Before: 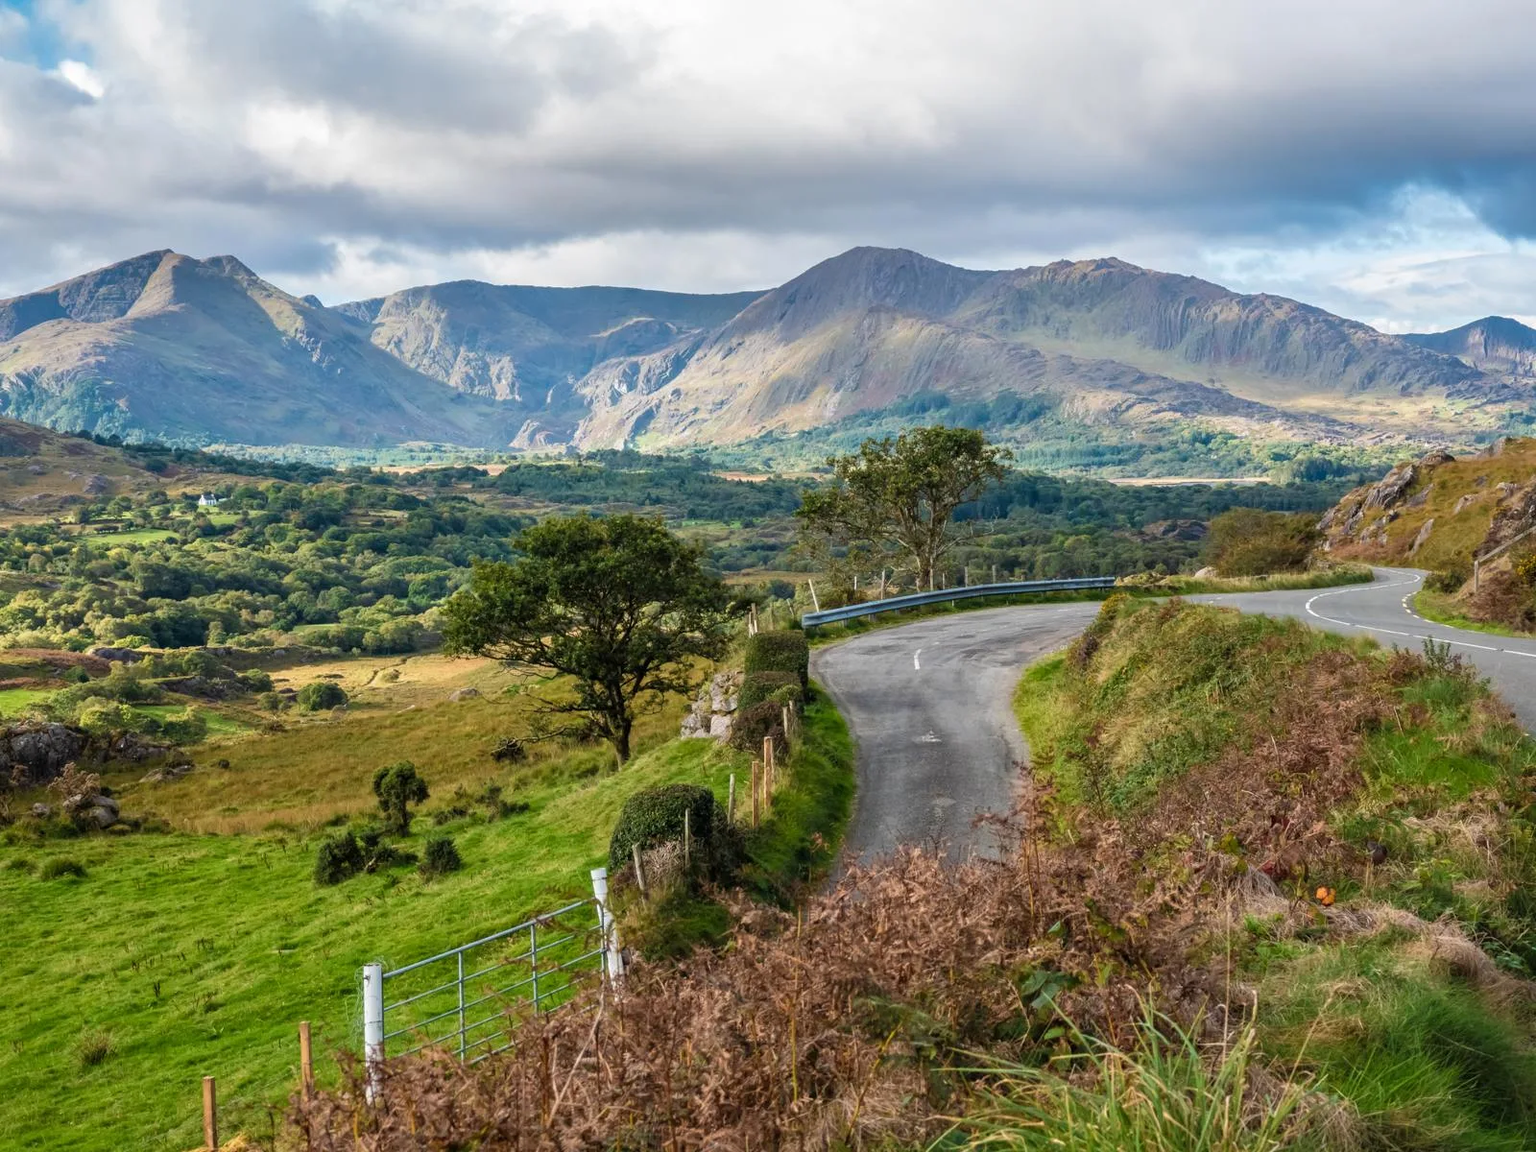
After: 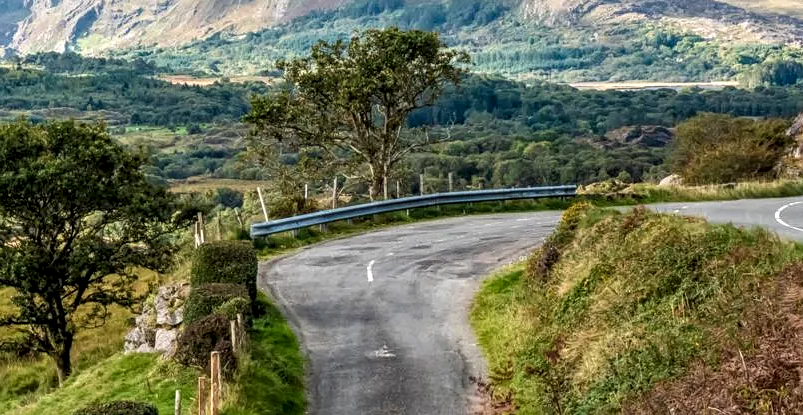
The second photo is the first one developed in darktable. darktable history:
local contrast: detail 144%
shadows and highlights: radius 264.75, soften with gaussian
sharpen: amount 0.2
crop: left 36.607%, top 34.735%, right 13.146%, bottom 30.611%
